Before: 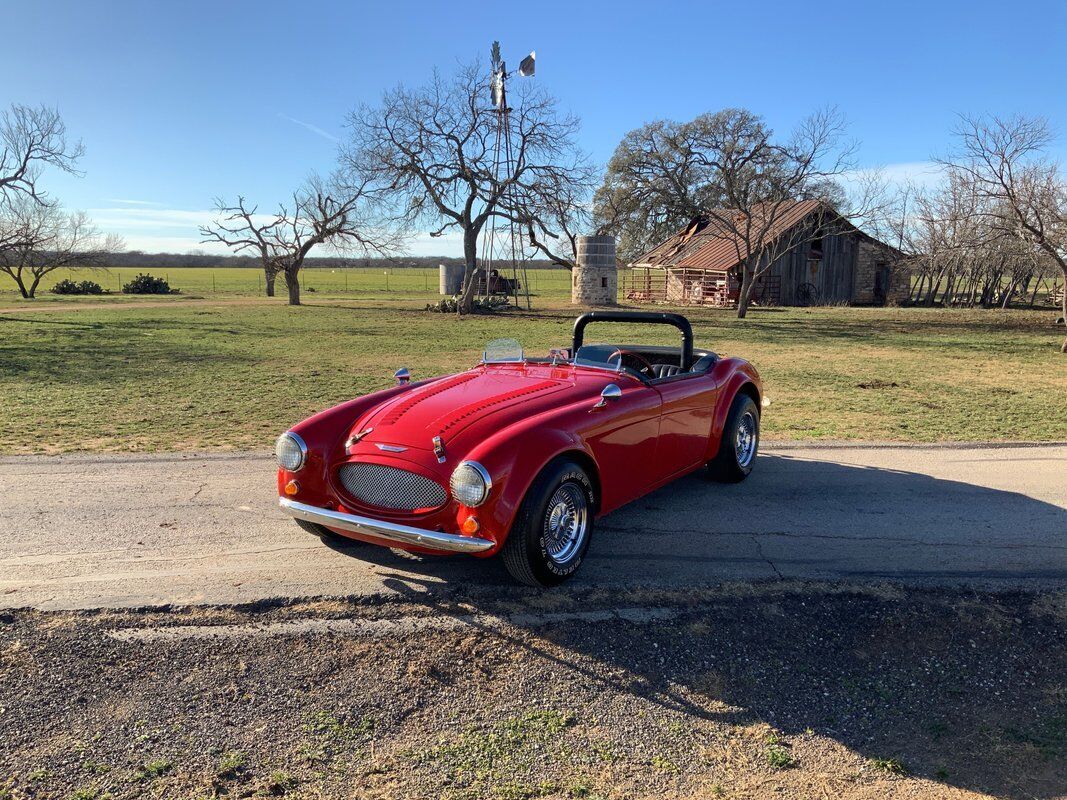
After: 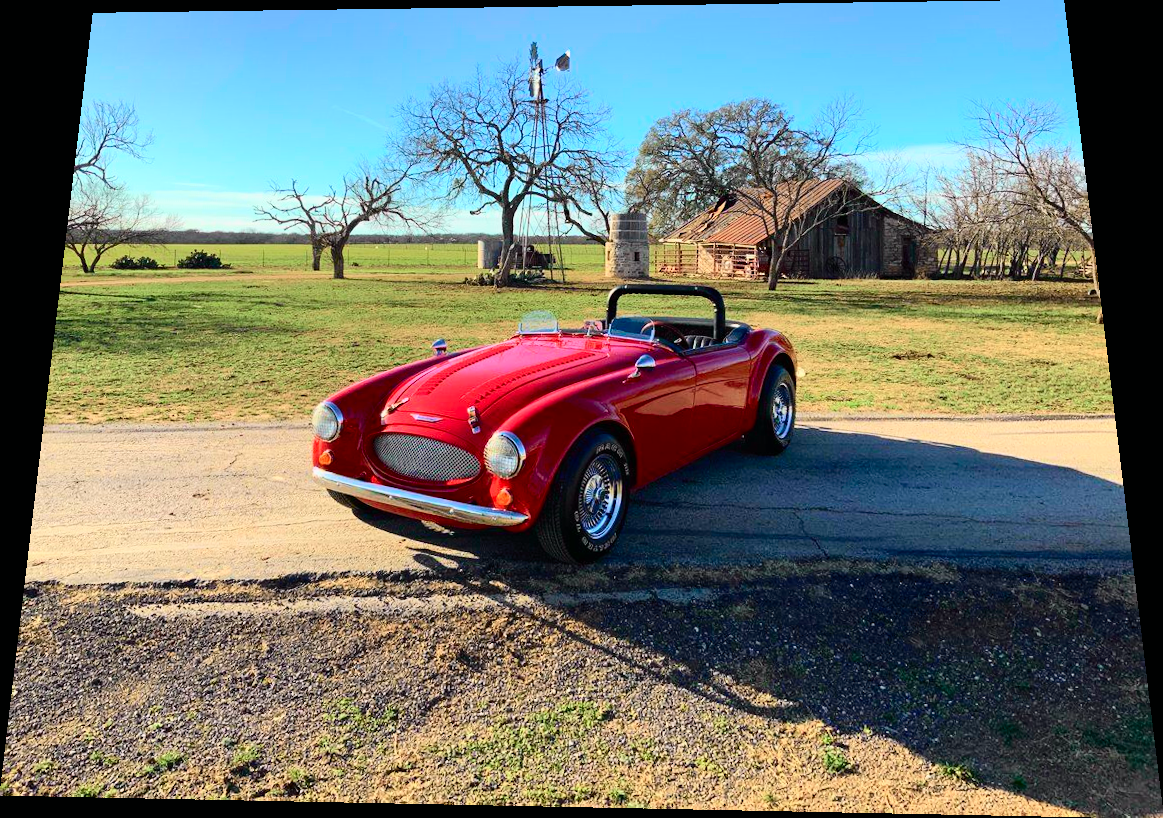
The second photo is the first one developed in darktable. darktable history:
tone curve: curves: ch0 [(0, 0.003) (0.044, 0.032) (0.12, 0.089) (0.19, 0.175) (0.271, 0.294) (0.457, 0.546) (0.588, 0.71) (0.701, 0.815) (0.86, 0.922) (1, 0.982)]; ch1 [(0, 0) (0.247, 0.215) (0.433, 0.382) (0.466, 0.426) (0.493, 0.481) (0.501, 0.5) (0.517, 0.524) (0.557, 0.582) (0.598, 0.651) (0.671, 0.735) (0.796, 0.85) (1, 1)]; ch2 [(0, 0) (0.249, 0.216) (0.357, 0.317) (0.448, 0.432) (0.478, 0.492) (0.498, 0.499) (0.517, 0.53) (0.537, 0.57) (0.569, 0.623) (0.61, 0.663) (0.706, 0.75) (0.808, 0.809) (0.991, 0.968)], color space Lab, independent channels, preserve colors none
rotate and perspective: rotation 0.128°, lens shift (vertical) -0.181, lens shift (horizontal) -0.044, shear 0.001, automatic cropping off
